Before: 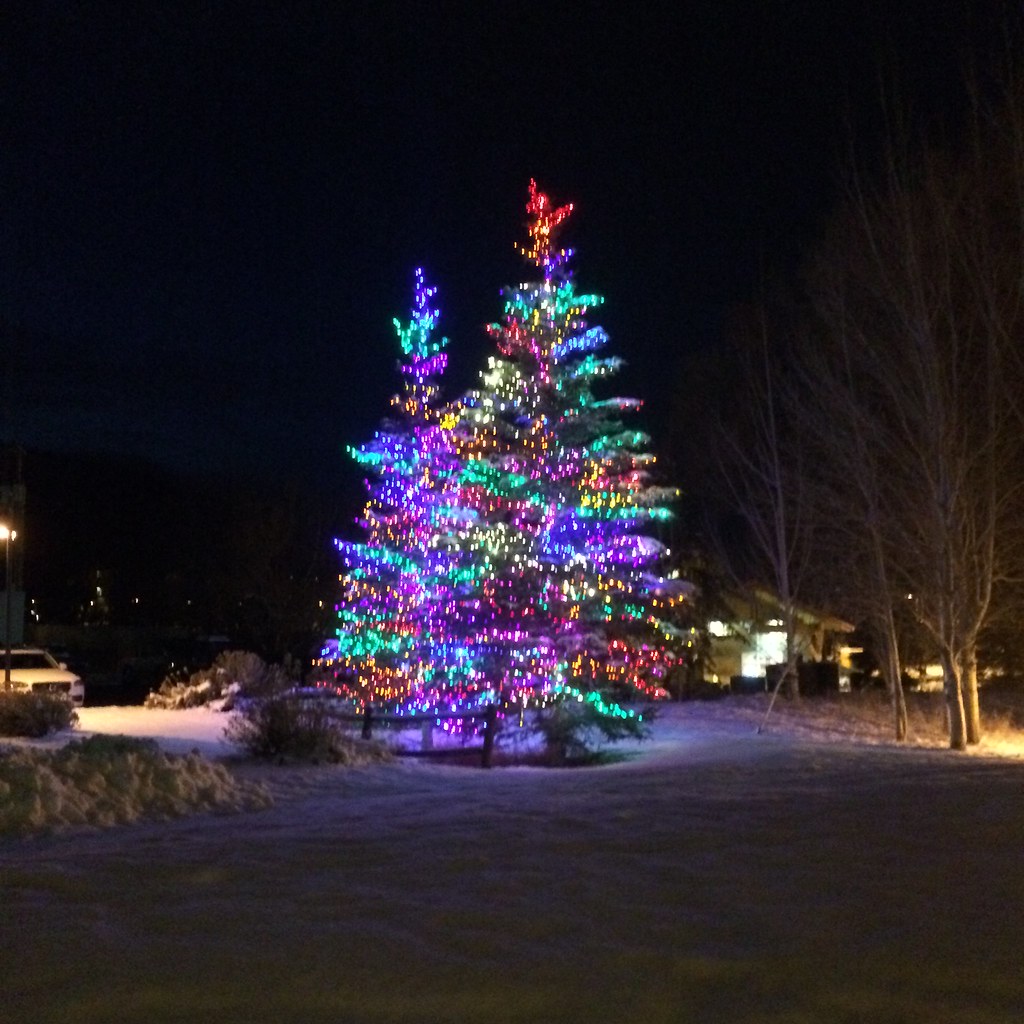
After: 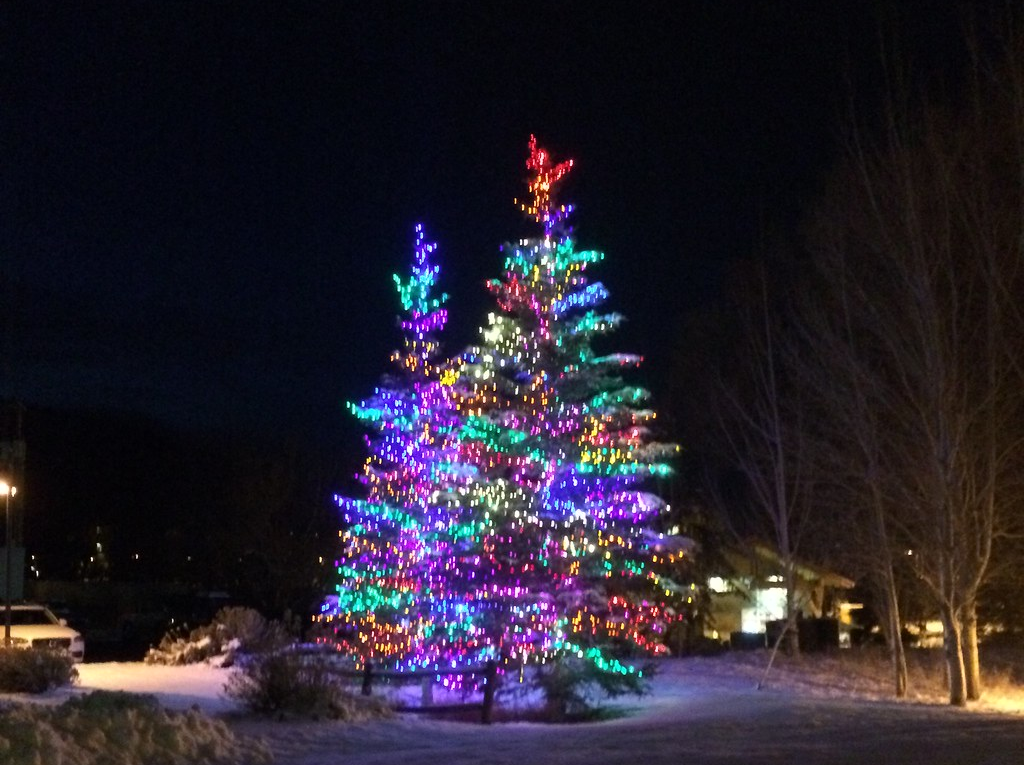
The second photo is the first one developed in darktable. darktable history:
tone equalizer: luminance estimator HSV value / RGB max
crop: top 4.305%, bottom 20.923%
